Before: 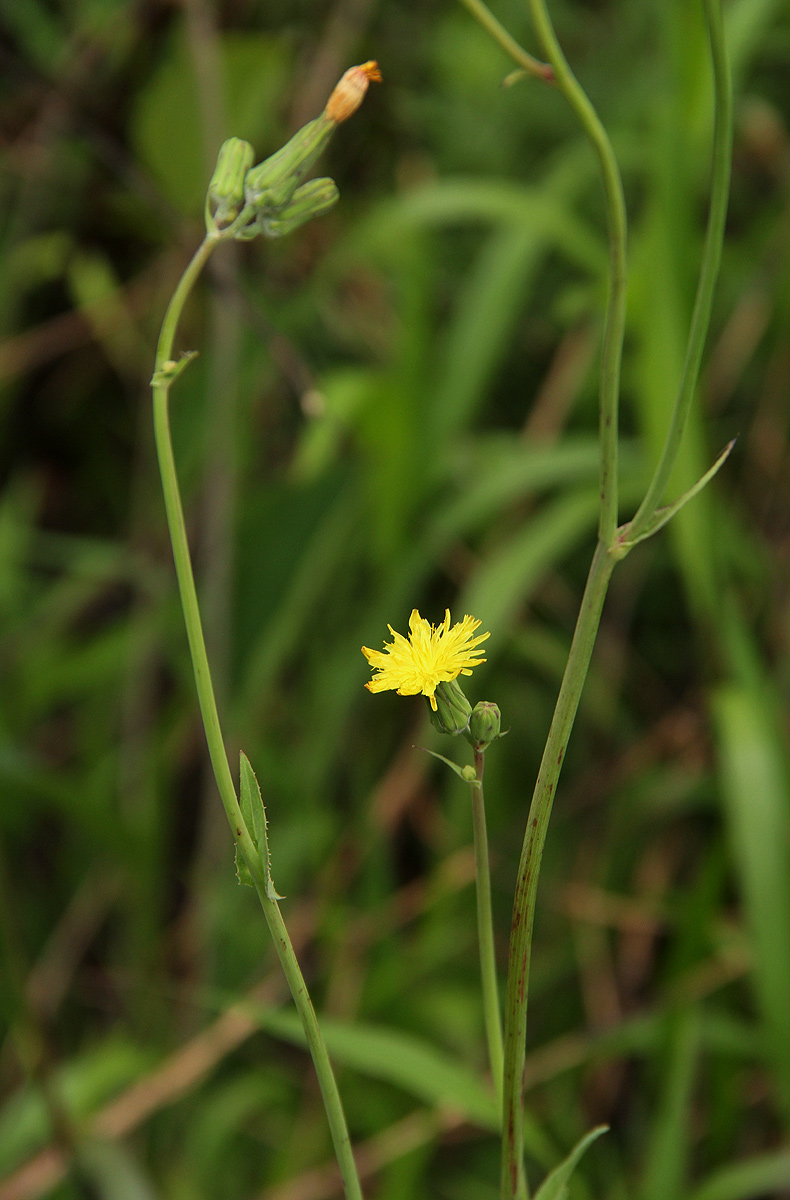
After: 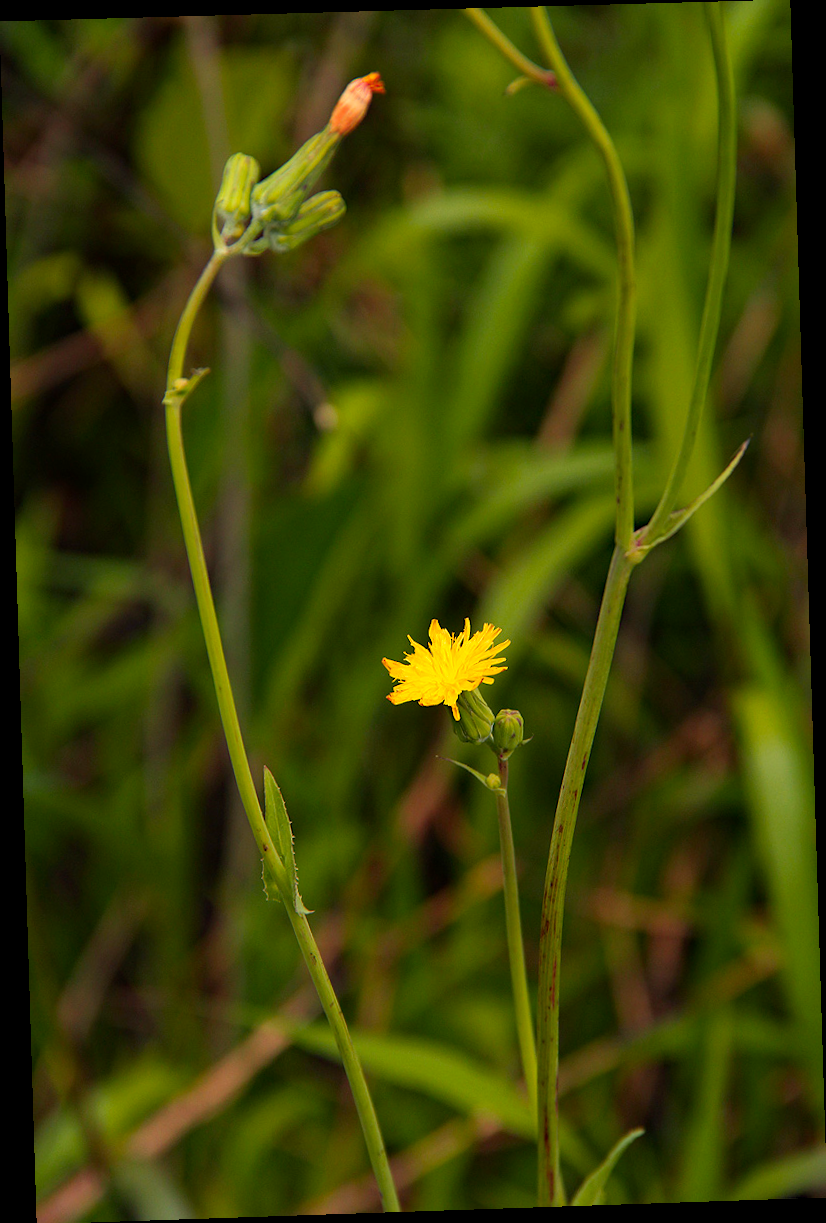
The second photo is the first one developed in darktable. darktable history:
rotate and perspective: rotation -1.77°, lens shift (horizontal) 0.004, automatic cropping off
contrast brightness saturation: contrast 0.04, saturation 0.16
color zones: curves: ch1 [(0.239, 0.552) (0.75, 0.5)]; ch2 [(0.25, 0.462) (0.749, 0.457)], mix 25.94%
haze removal: compatibility mode true, adaptive false
